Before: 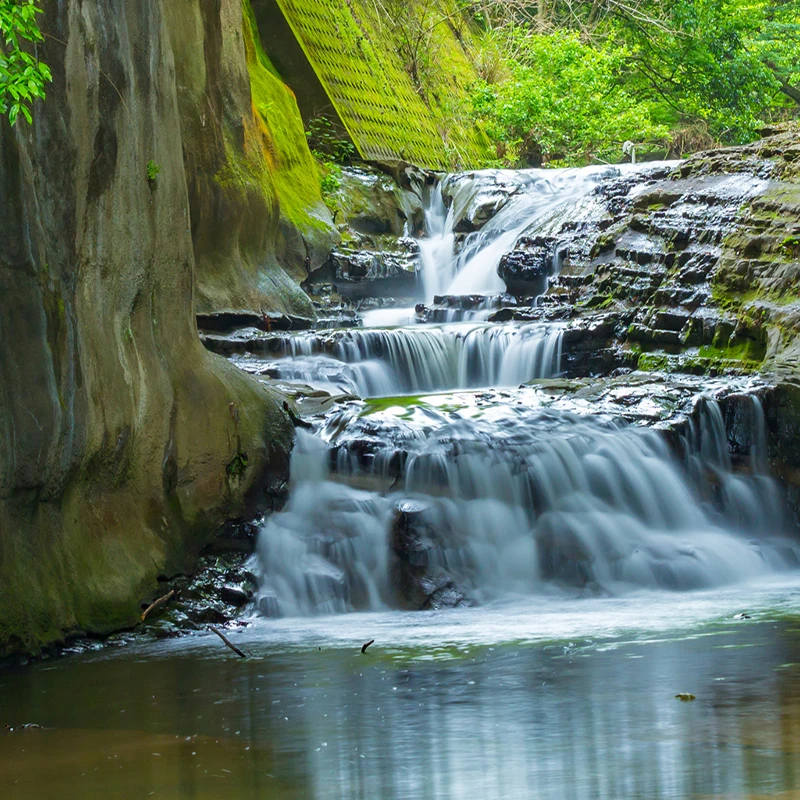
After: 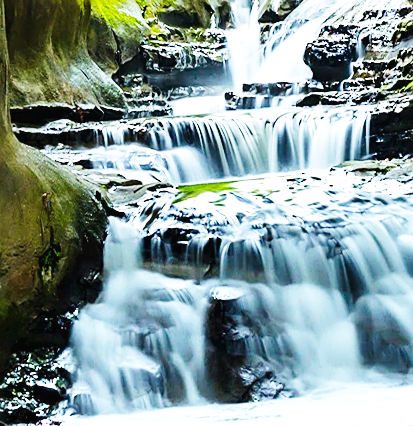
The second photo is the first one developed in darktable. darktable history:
crop and rotate: left 22.13%, top 22.054%, right 22.026%, bottom 22.102%
sharpen: on, module defaults
tone equalizer: -8 EV -0.75 EV, -7 EV -0.7 EV, -6 EV -0.6 EV, -5 EV -0.4 EV, -3 EV 0.4 EV, -2 EV 0.6 EV, -1 EV 0.7 EV, +0 EV 0.75 EV, edges refinement/feathering 500, mask exposure compensation -1.57 EV, preserve details no
rotate and perspective: rotation -1.68°, lens shift (vertical) -0.146, crop left 0.049, crop right 0.912, crop top 0.032, crop bottom 0.96
graduated density: rotation -0.352°, offset 57.64
base curve: curves: ch0 [(0, 0.003) (0.001, 0.002) (0.006, 0.004) (0.02, 0.022) (0.048, 0.086) (0.094, 0.234) (0.162, 0.431) (0.258, 0.629) (0.385, 0.8) (0.548, 0.918) (0.751, 0.988) (1, 1)], preserve colors none
